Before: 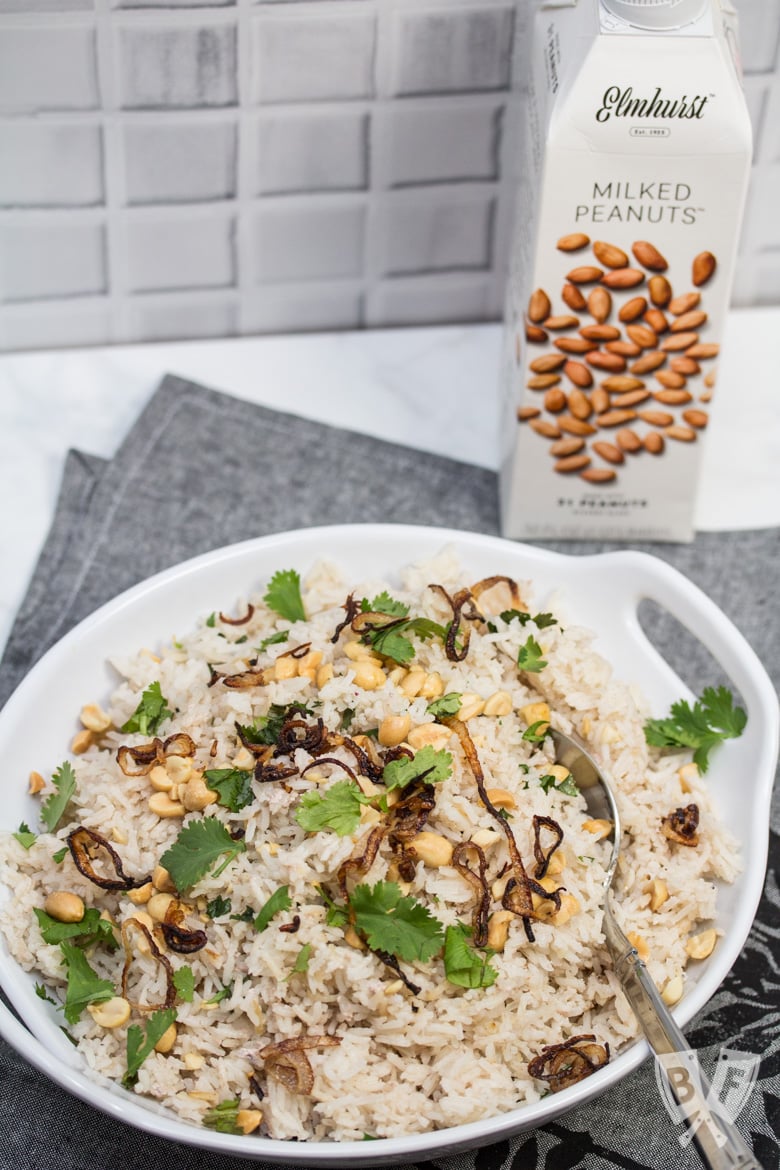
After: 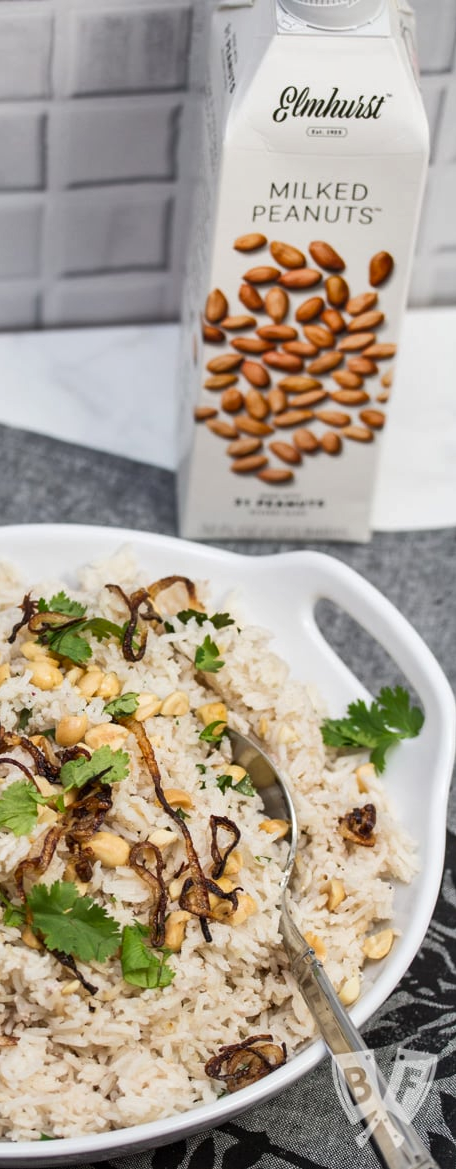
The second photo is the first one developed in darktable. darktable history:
crop: left 41.462%
shadows and highlights: shadows 12.1, white point adjustment 1.12, soften with gaussian
